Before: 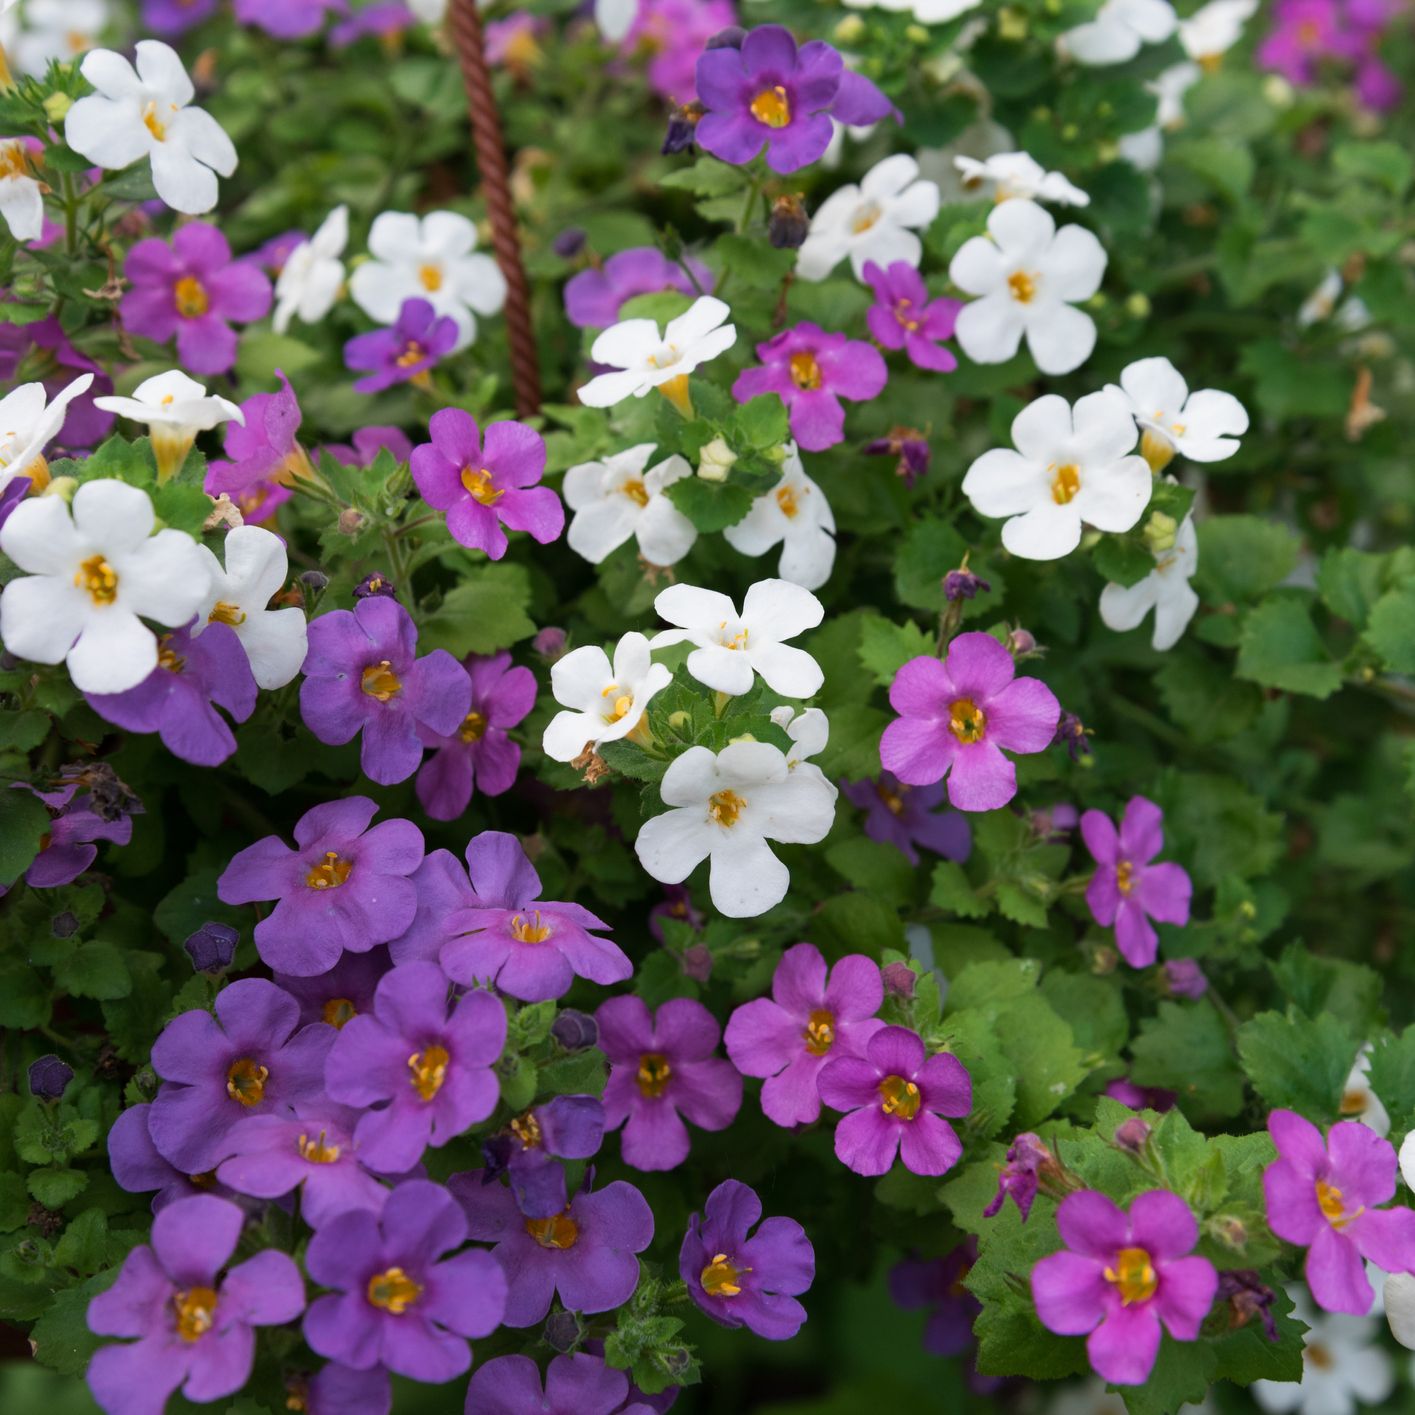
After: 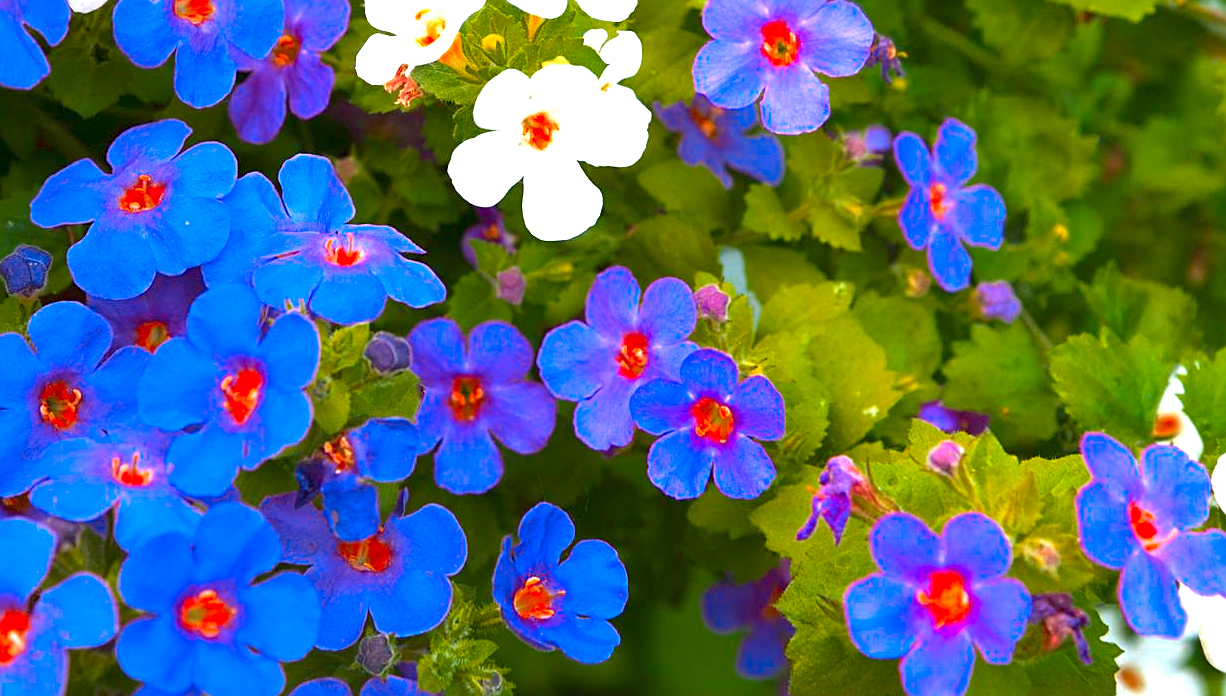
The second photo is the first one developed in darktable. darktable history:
exposure: black level correction 0, exposure 1.997 EV, compensate exposure bias true, compensate highlight preservation false
levels: black 8.58%
color zones: curves: ch0 [(0.473, 0.374) (0.742, 0.784)]; ch1 [(0.354, 0.737) (0.742, 0.705)]; ch2 [(0.318, 0.421) (0.758, 0.532)]
crop and rotate: left 13.296%, top 47.866%, bottom 2.929%
sharpen: on, module defaults
